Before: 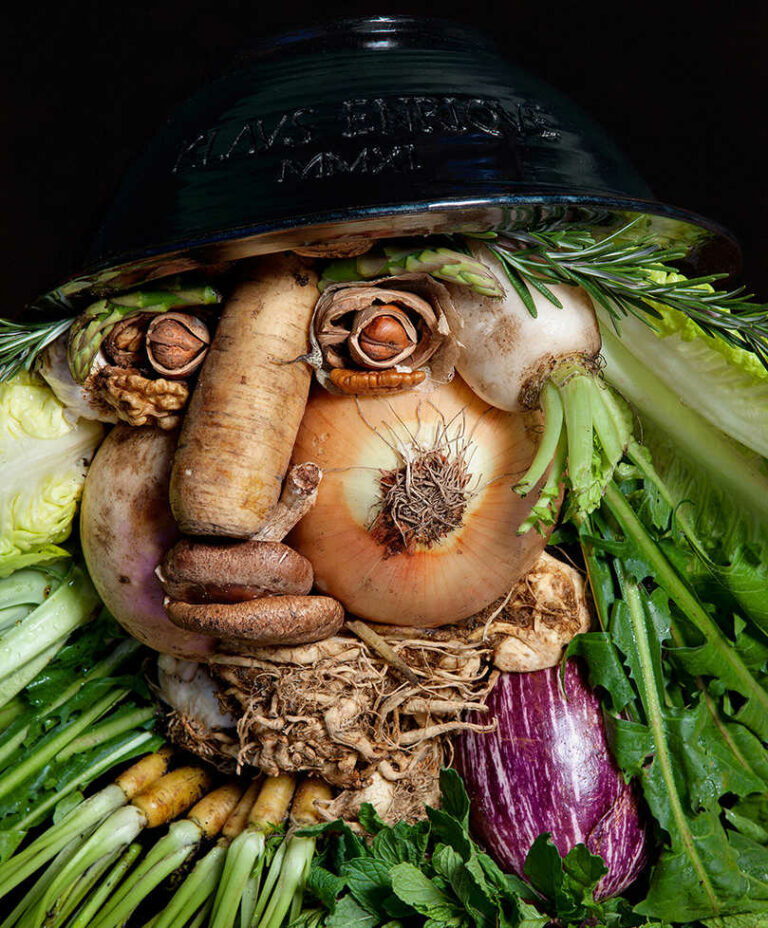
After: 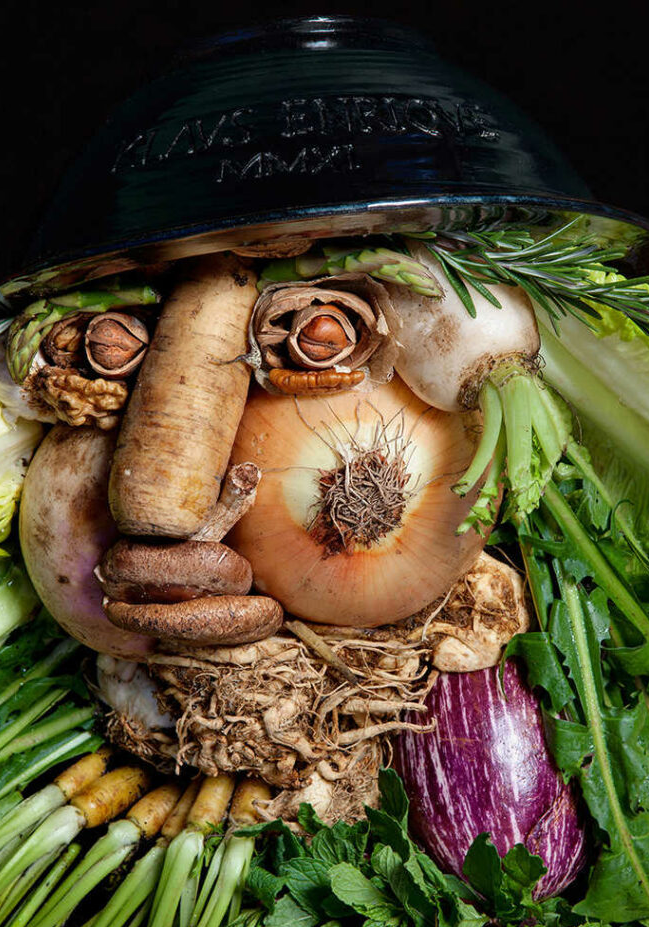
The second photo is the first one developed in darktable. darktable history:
crop: left 7.987%, right 7.462%
